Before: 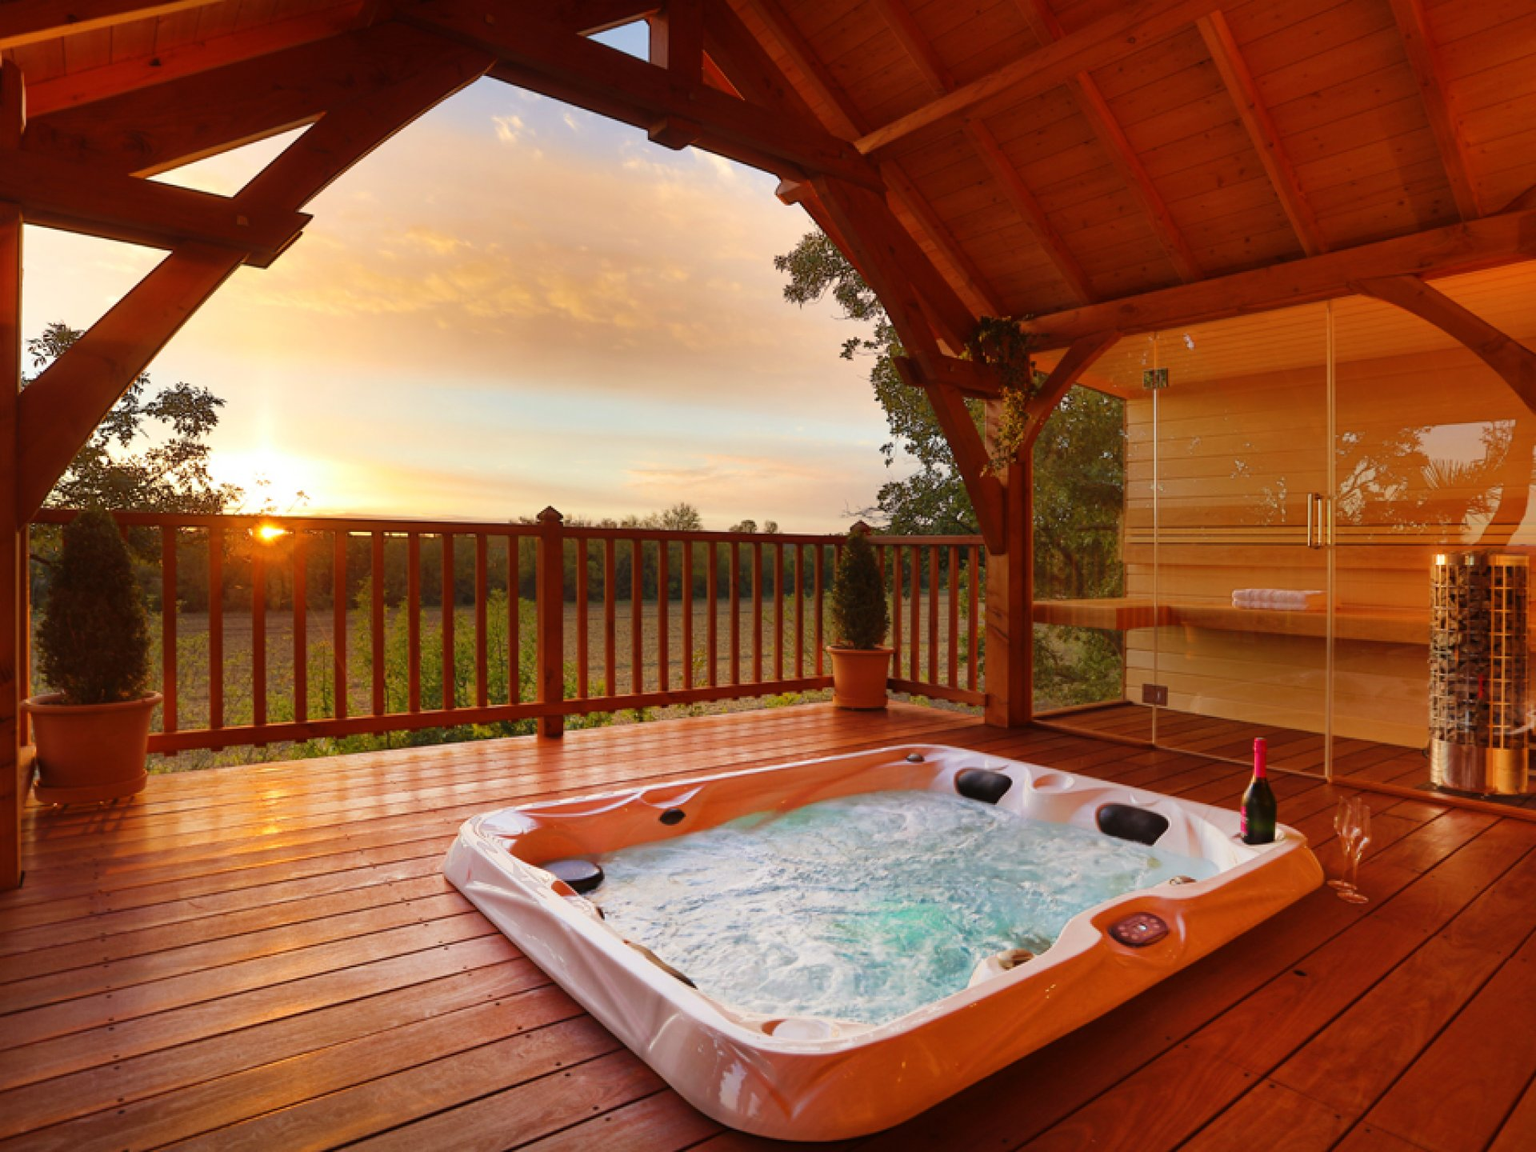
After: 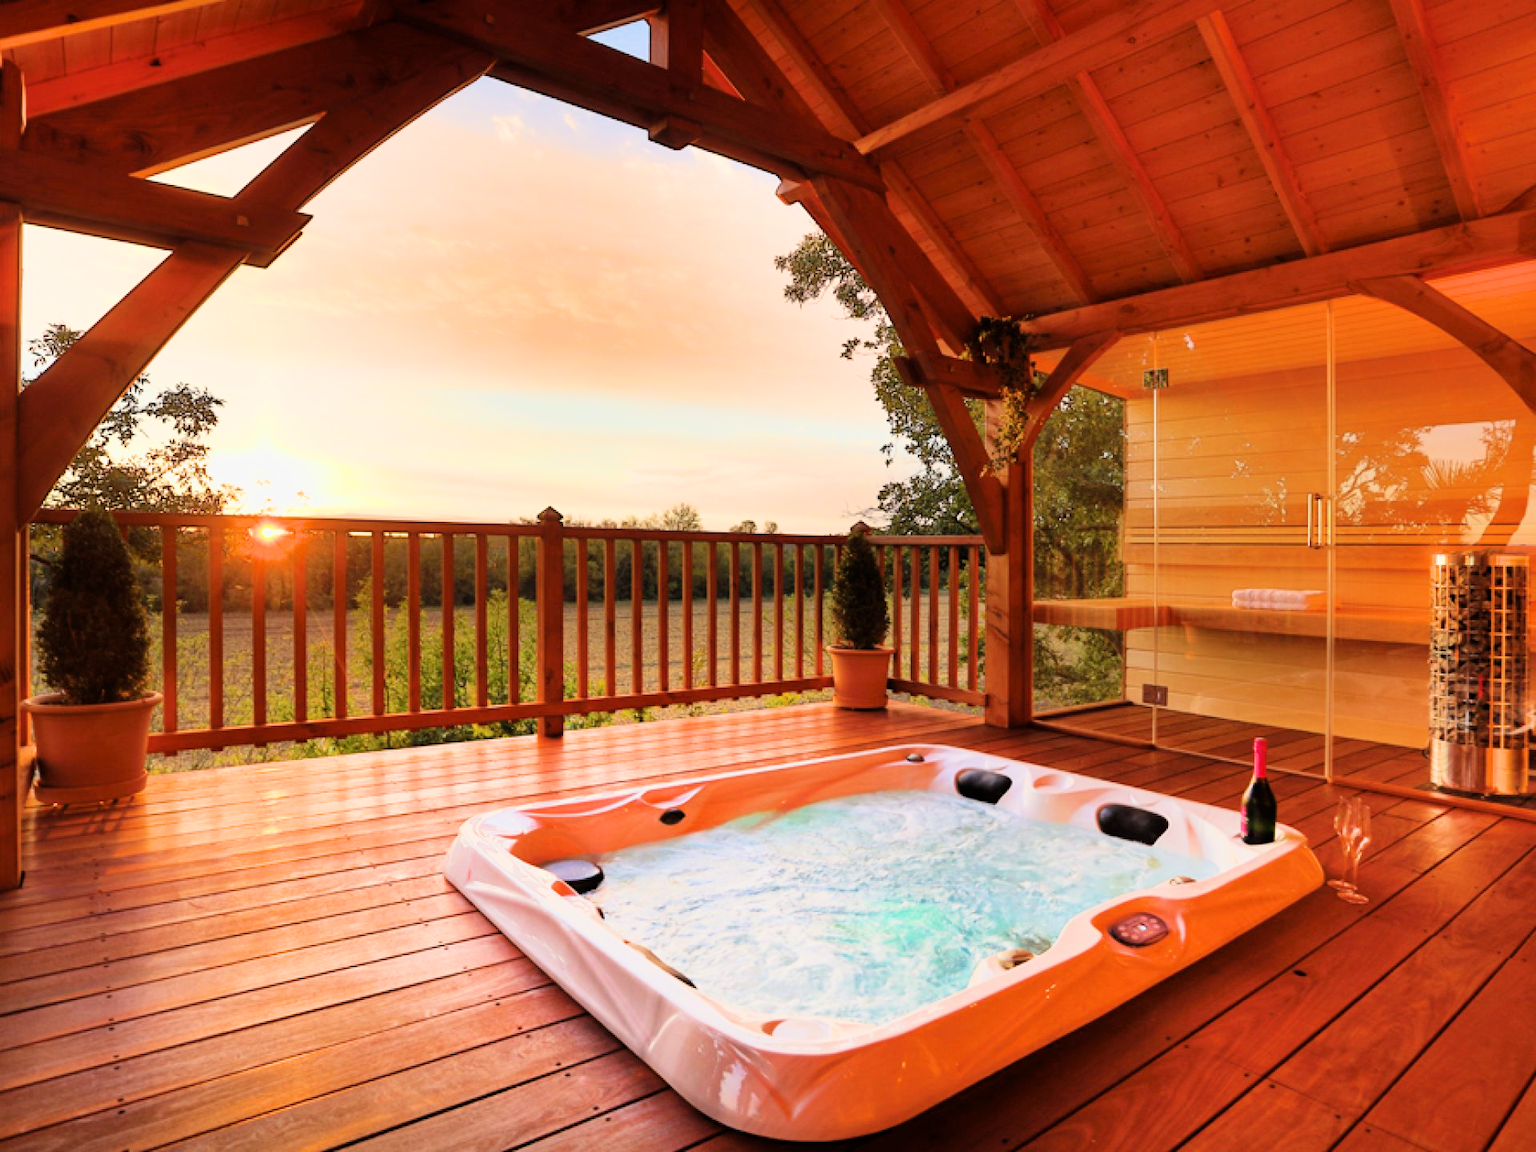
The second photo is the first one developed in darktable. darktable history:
filmic rgb: black relative exposure -7.5 EV, white relative exposure 4.99 EV, threshold 3.01 EV, hardness 3.34, contrast 1.299, color science v6 (2022), iterations of high-quality reconstruction 10, enable highlight reconstruction true
exposure: exposure 1 EV, compensate highlight preservation false
